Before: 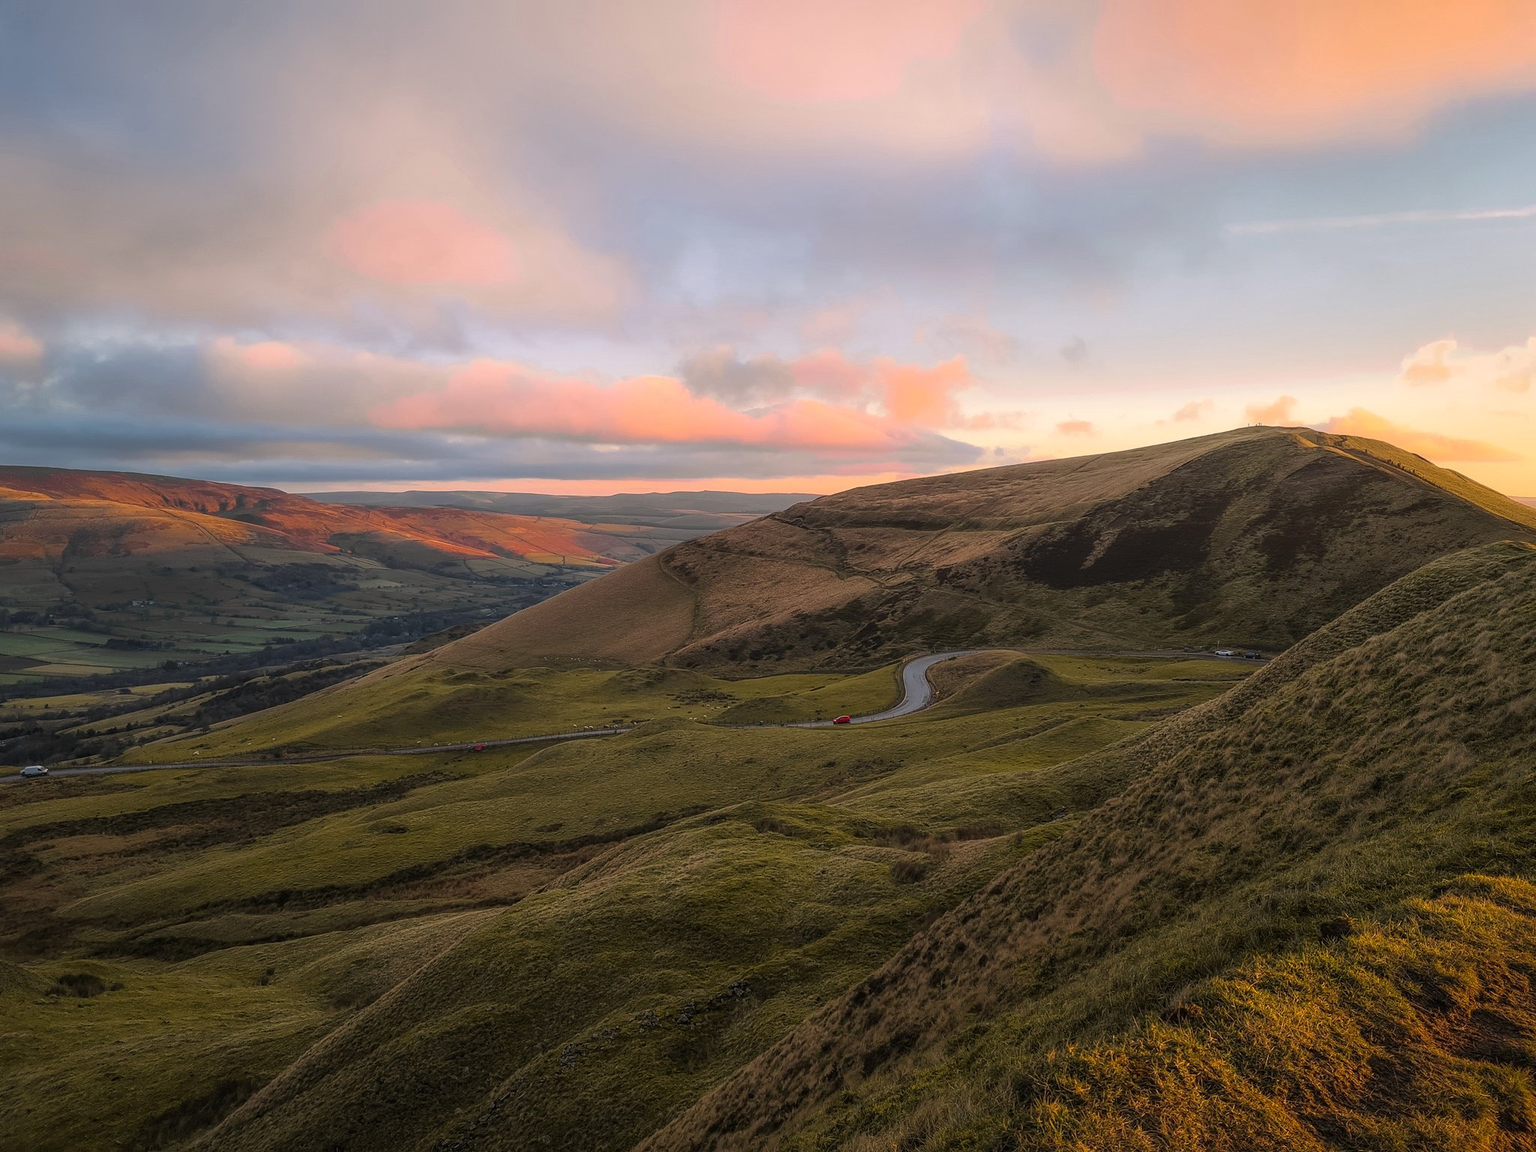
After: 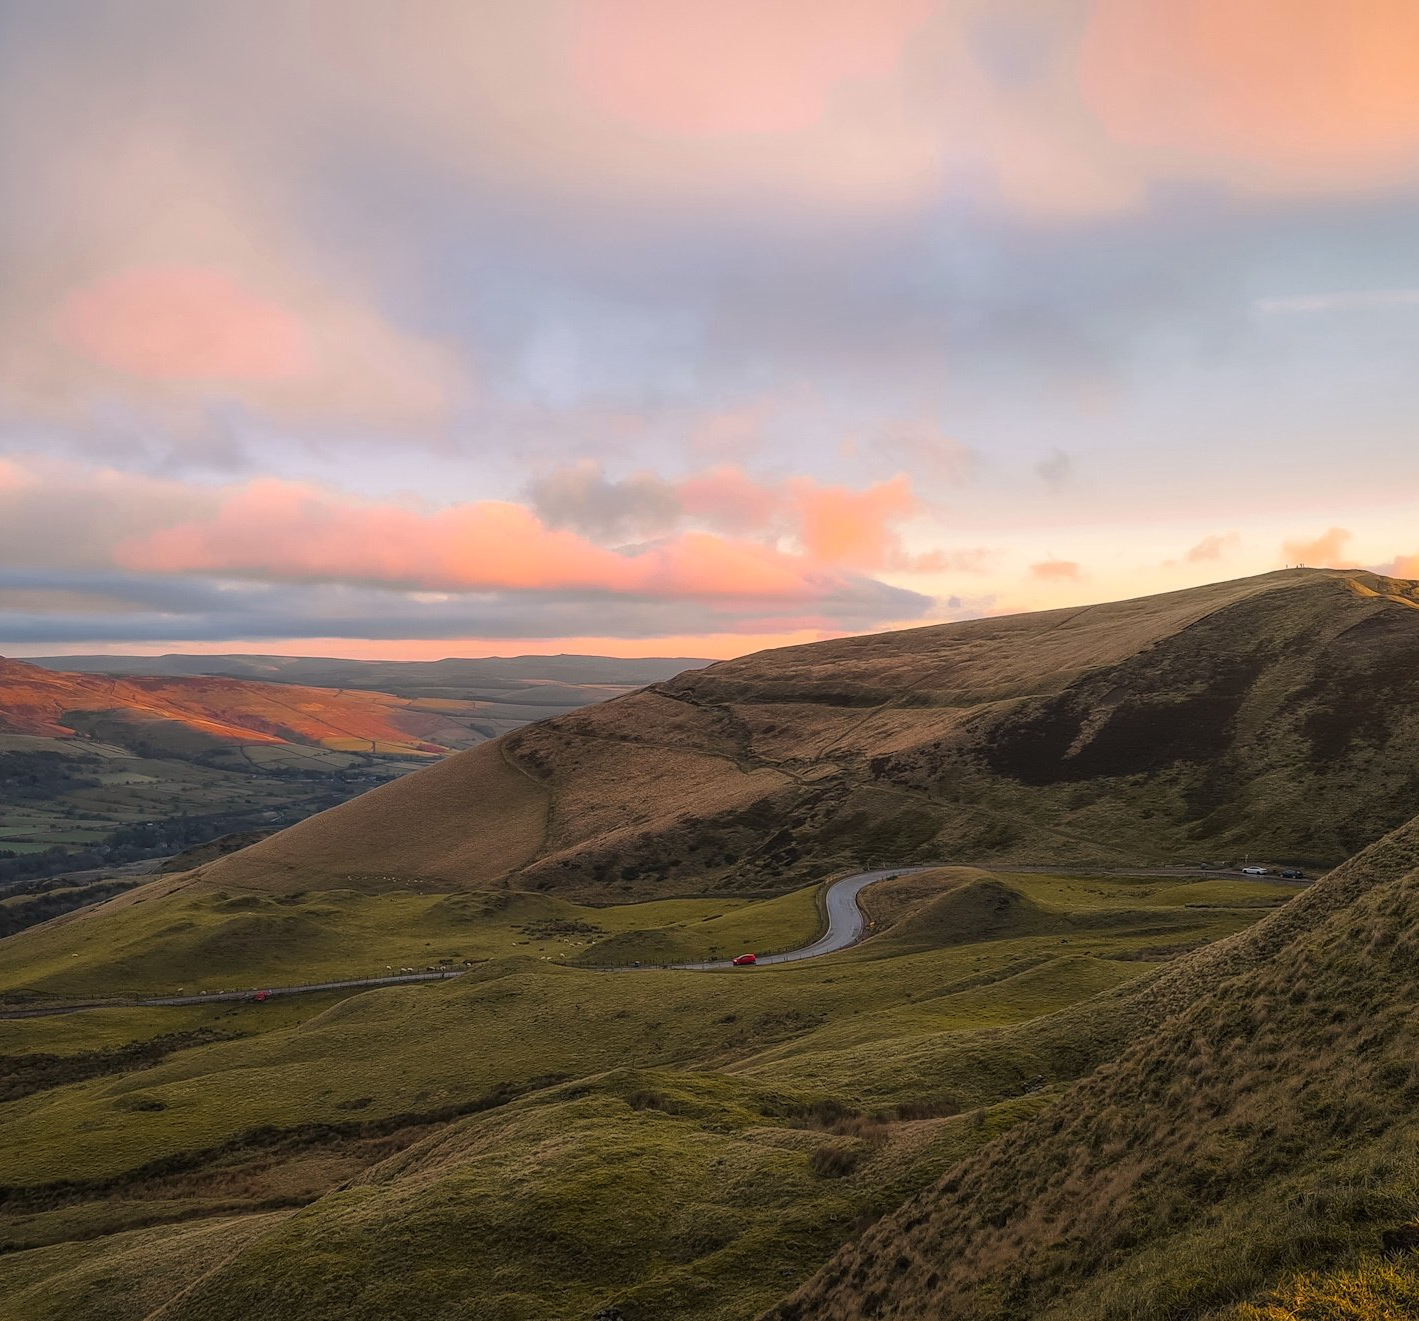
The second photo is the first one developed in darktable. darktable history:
crop: left 18.479%, right 12.2%, bottom 13.971%
tone equalizer: on, module defaults
